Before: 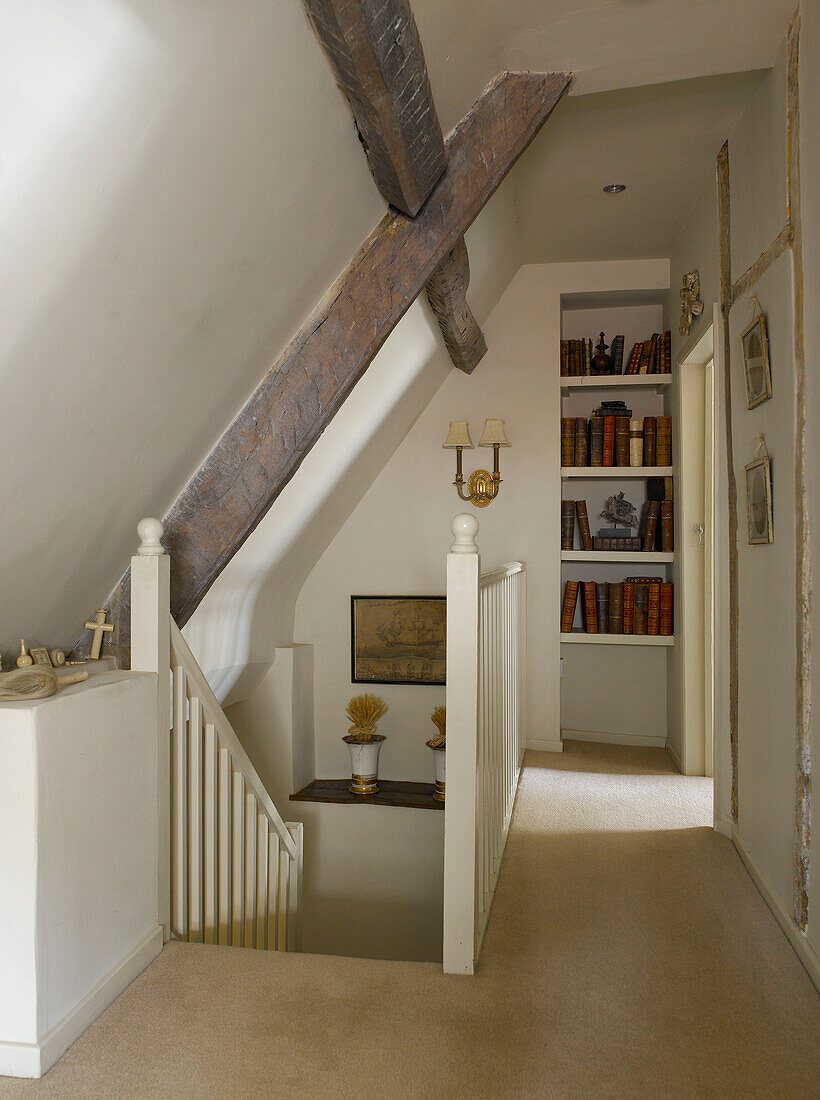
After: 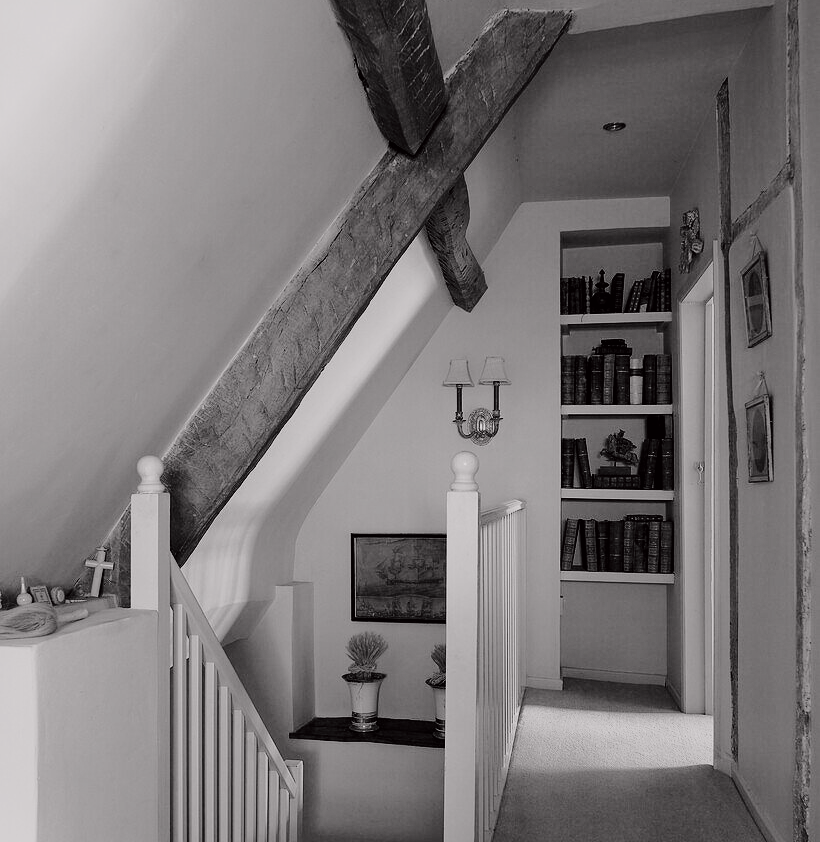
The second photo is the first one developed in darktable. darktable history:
tone curve: curves: ch0 [(0, 0) (0.139, 0.081) (0.304, 0.259) (0.502, 0.505) (0.683, 0.676) (0.761, 0.773) (0.858, 0.858) (0.987, 0.945)]; ch1 [(0, 0) (0.172, 0.123) (0.304, 0.288) (0.414, 0.44) (0.472, 0.473) (0.502, 0.508) (0.54, 0.543) (0.583, 0.601) (0.638, 0.654) (0.741, 0.783) (1, 1)]; ch2 [(0, 0) (0.411, 0.424) (0.485, 0.476) (0.502, 0.502) (0.557, 0.54) (0.631, 0.576) (1, 1)], color space Lab, independent channels, preserve colors none
crop: top 5.689%, bottom 17.729%
filmic rgb: black relative exposure -5.09 EV, white relative exposure 3.56 EV, hardness 3.17, contrast 1.202, highlights saturation mix -49.44%, color science v5 (2021), contrast in shadows safe, contrast in highlights safe
